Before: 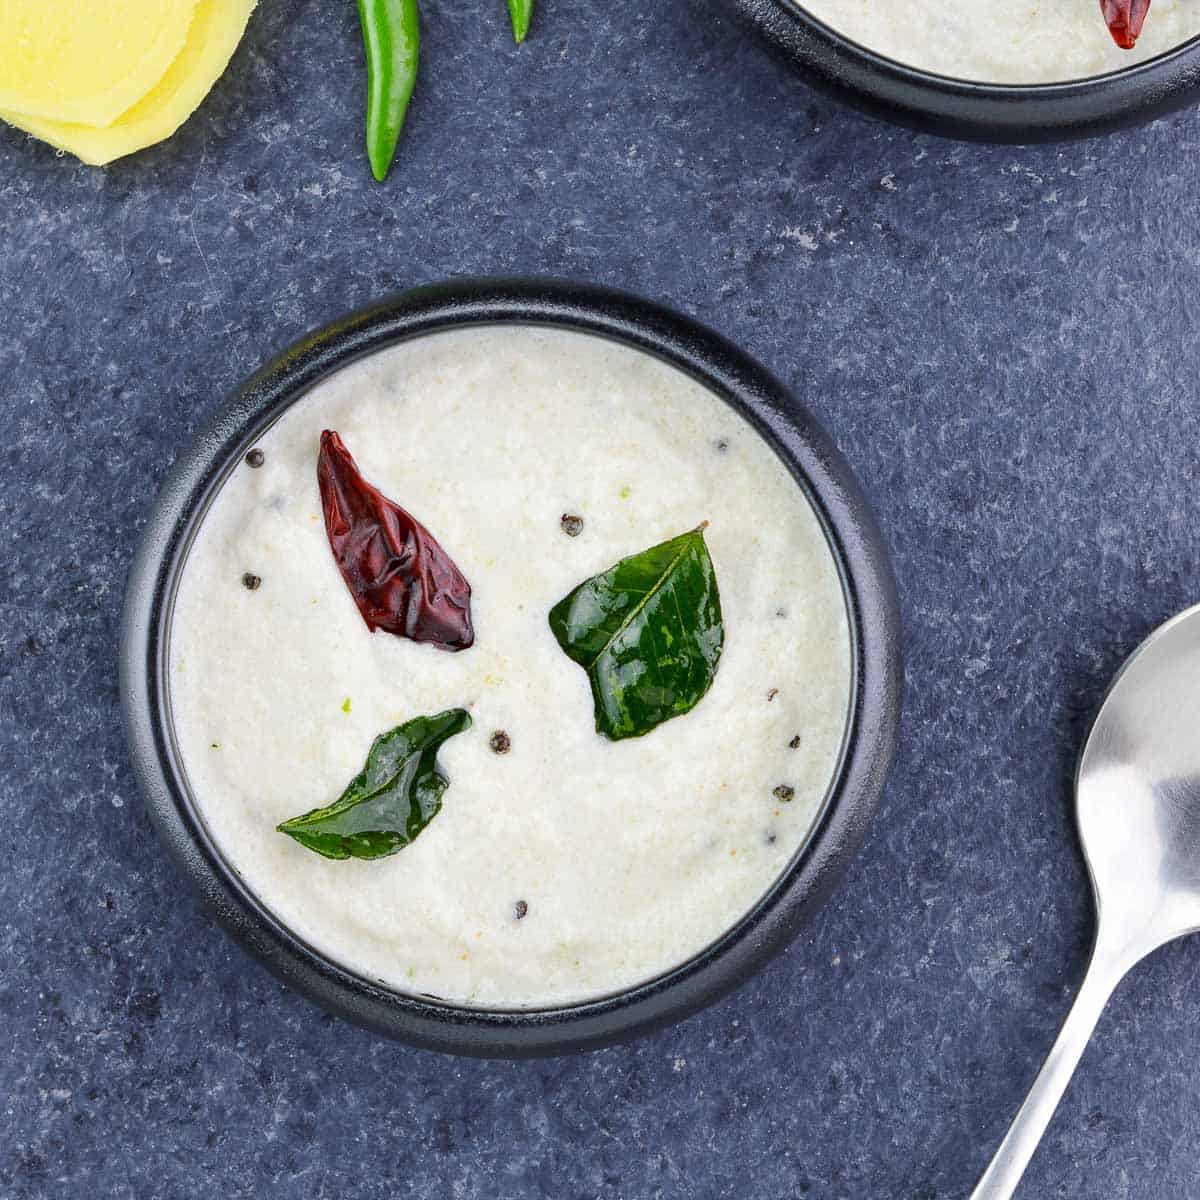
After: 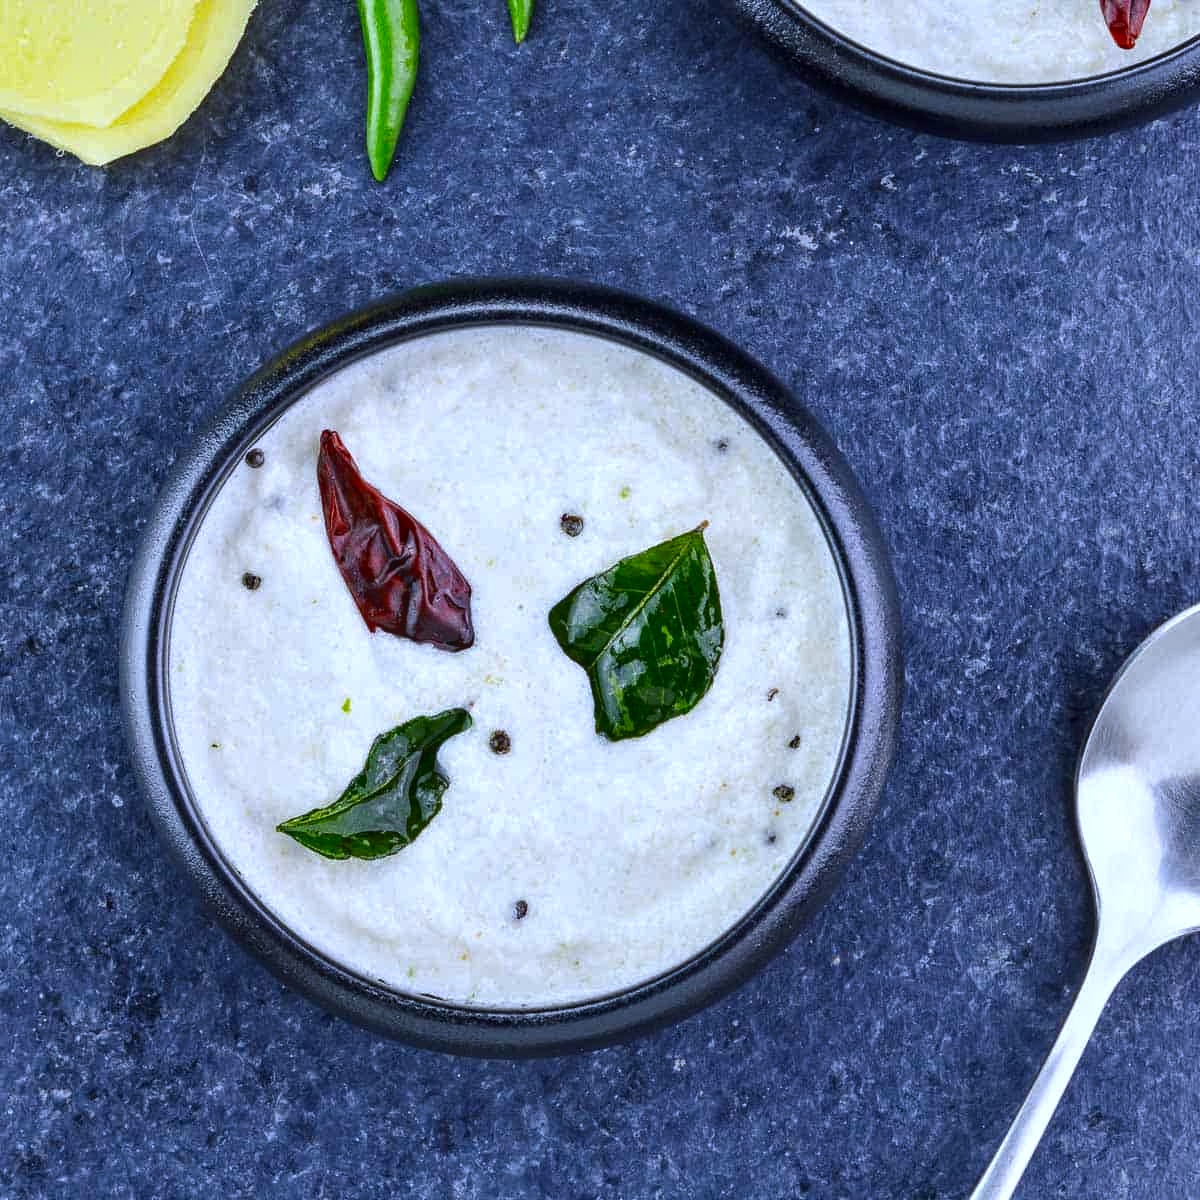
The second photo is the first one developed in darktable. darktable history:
shadows and highlights: shadows 12, white point adjustment 1.2, soften with gaussian
contrast brightness saturation: contrast 0.07, brightness -0.13, saturation 0.06
white balance: red 0.948, green 1.02, blue 1.176
local contrast: on, module defaults
